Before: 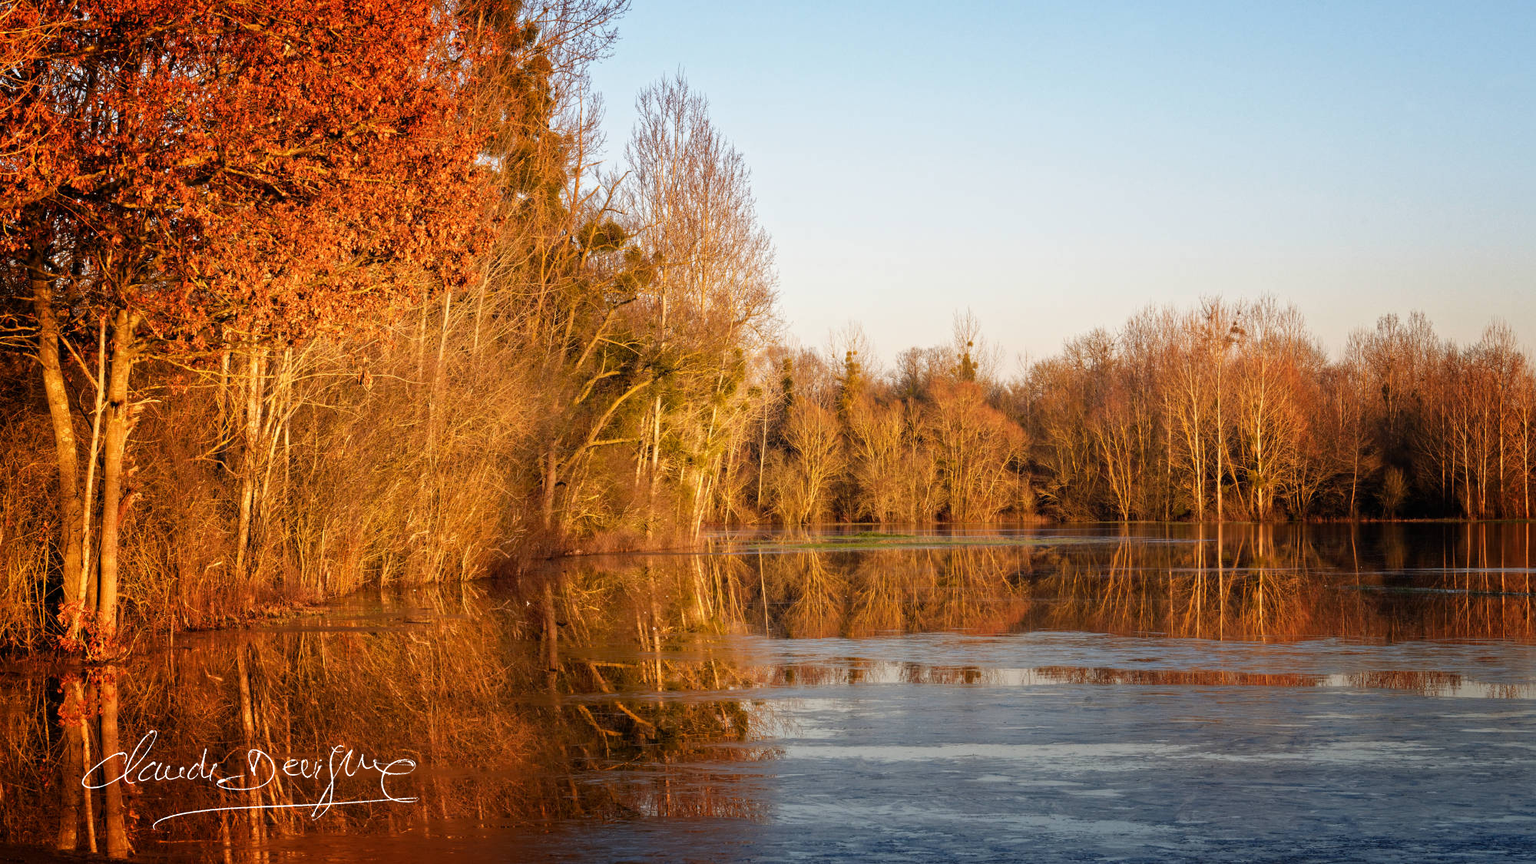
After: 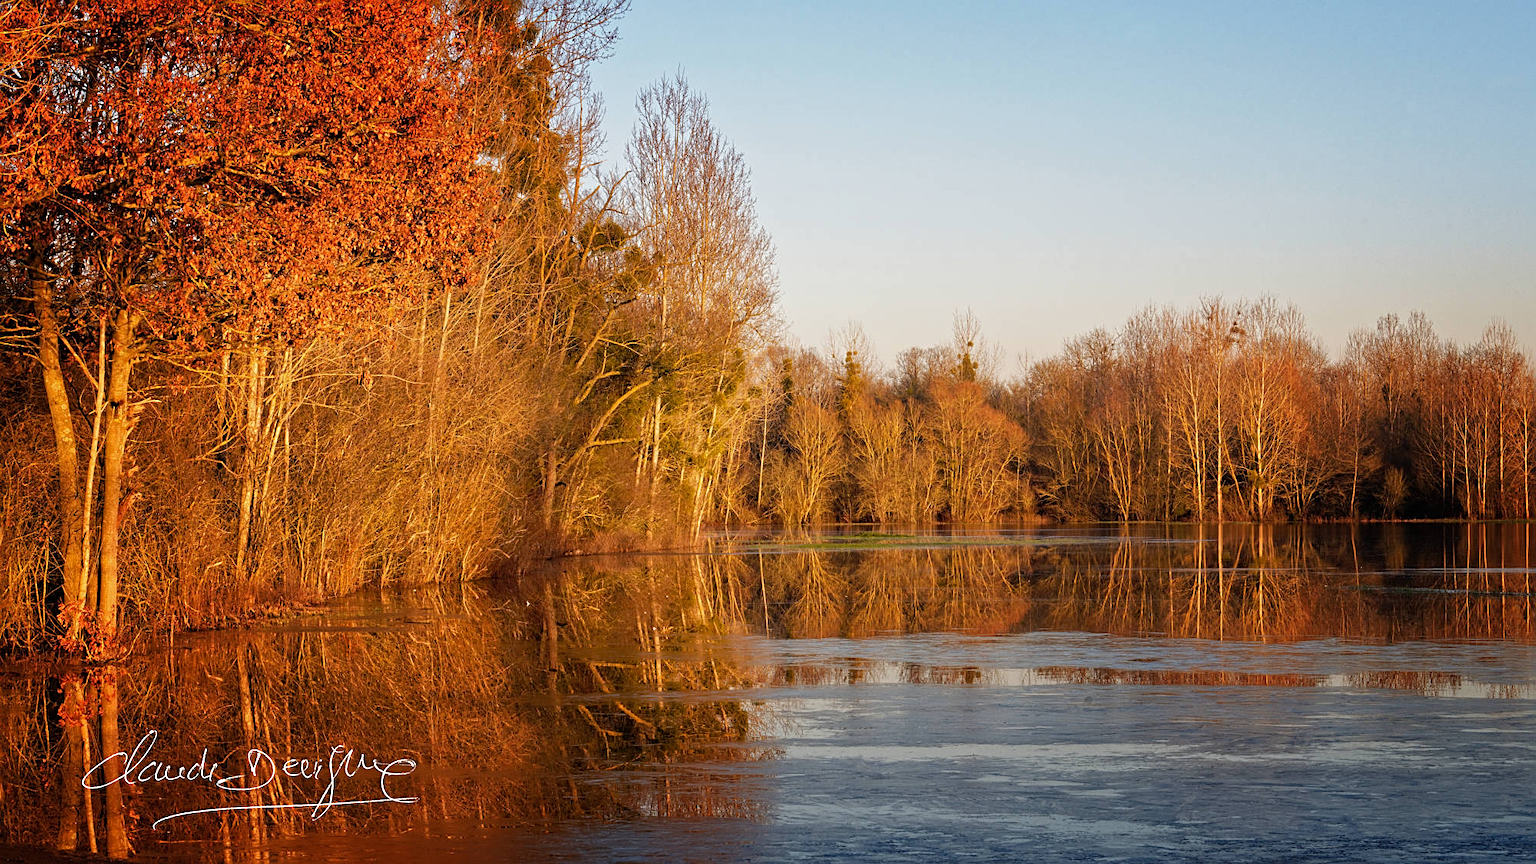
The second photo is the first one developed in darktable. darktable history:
sharpen: on, module defaults
shadows and highlights: shadows 25.18, white point adjustment -3.13, highlights -29.84
